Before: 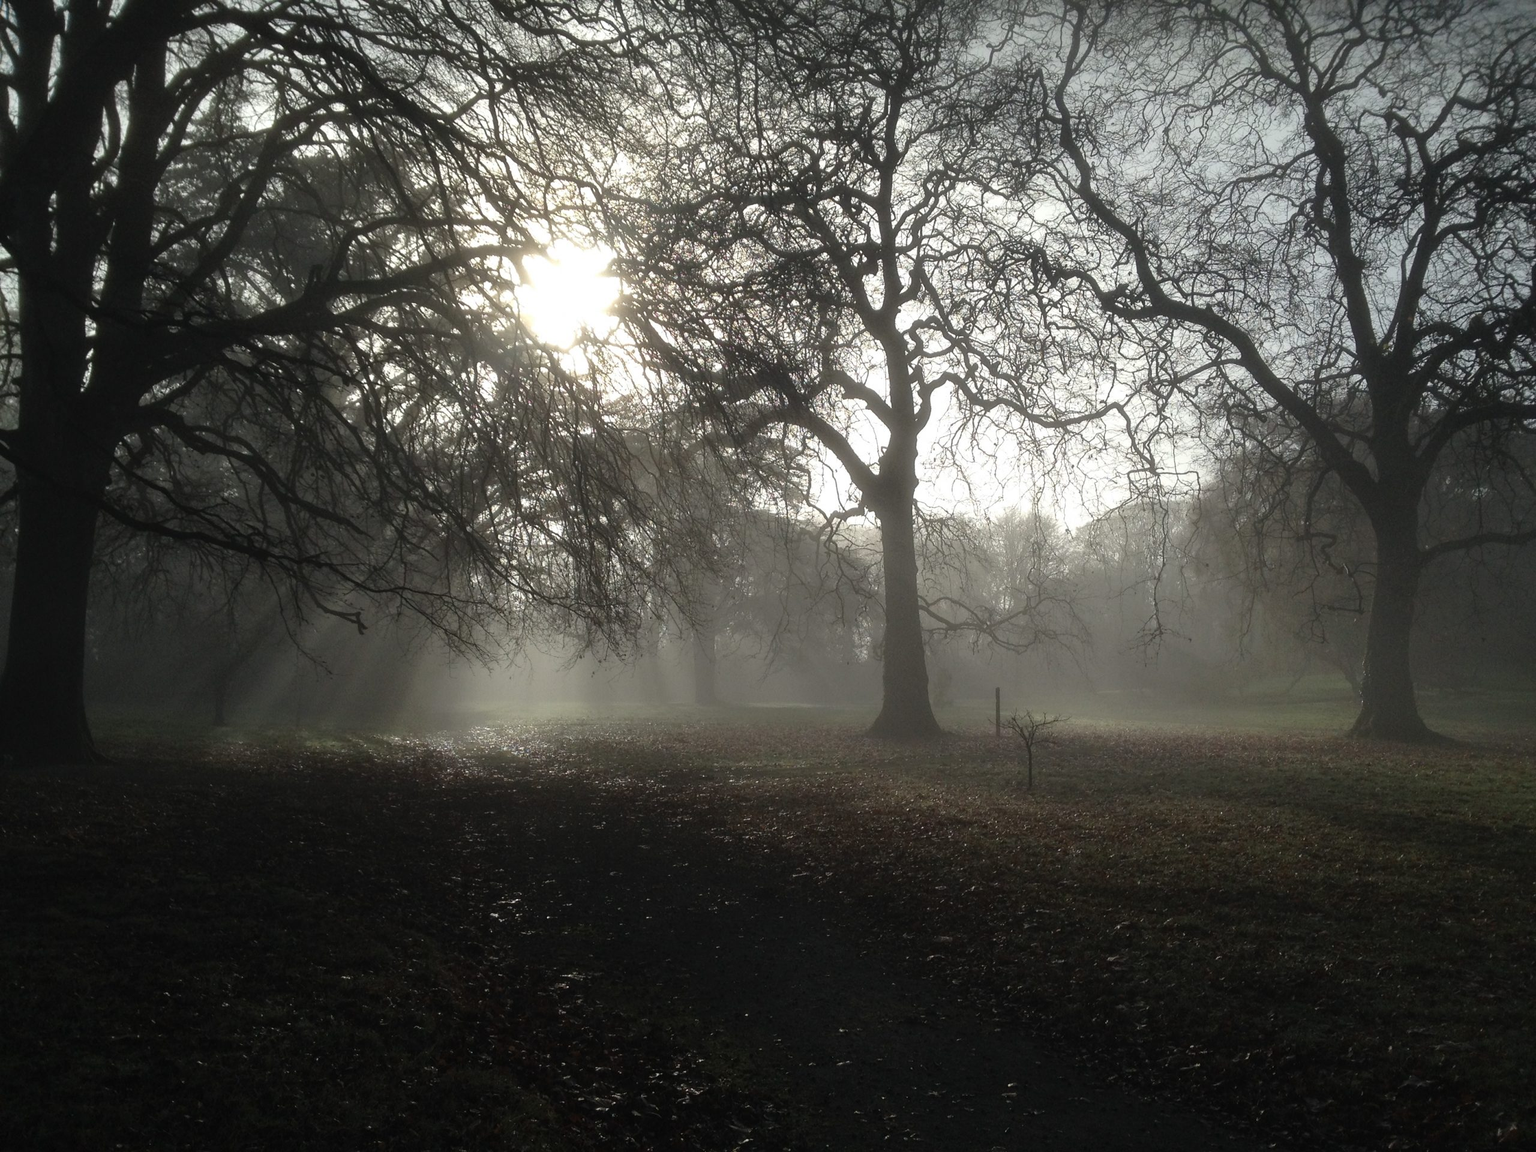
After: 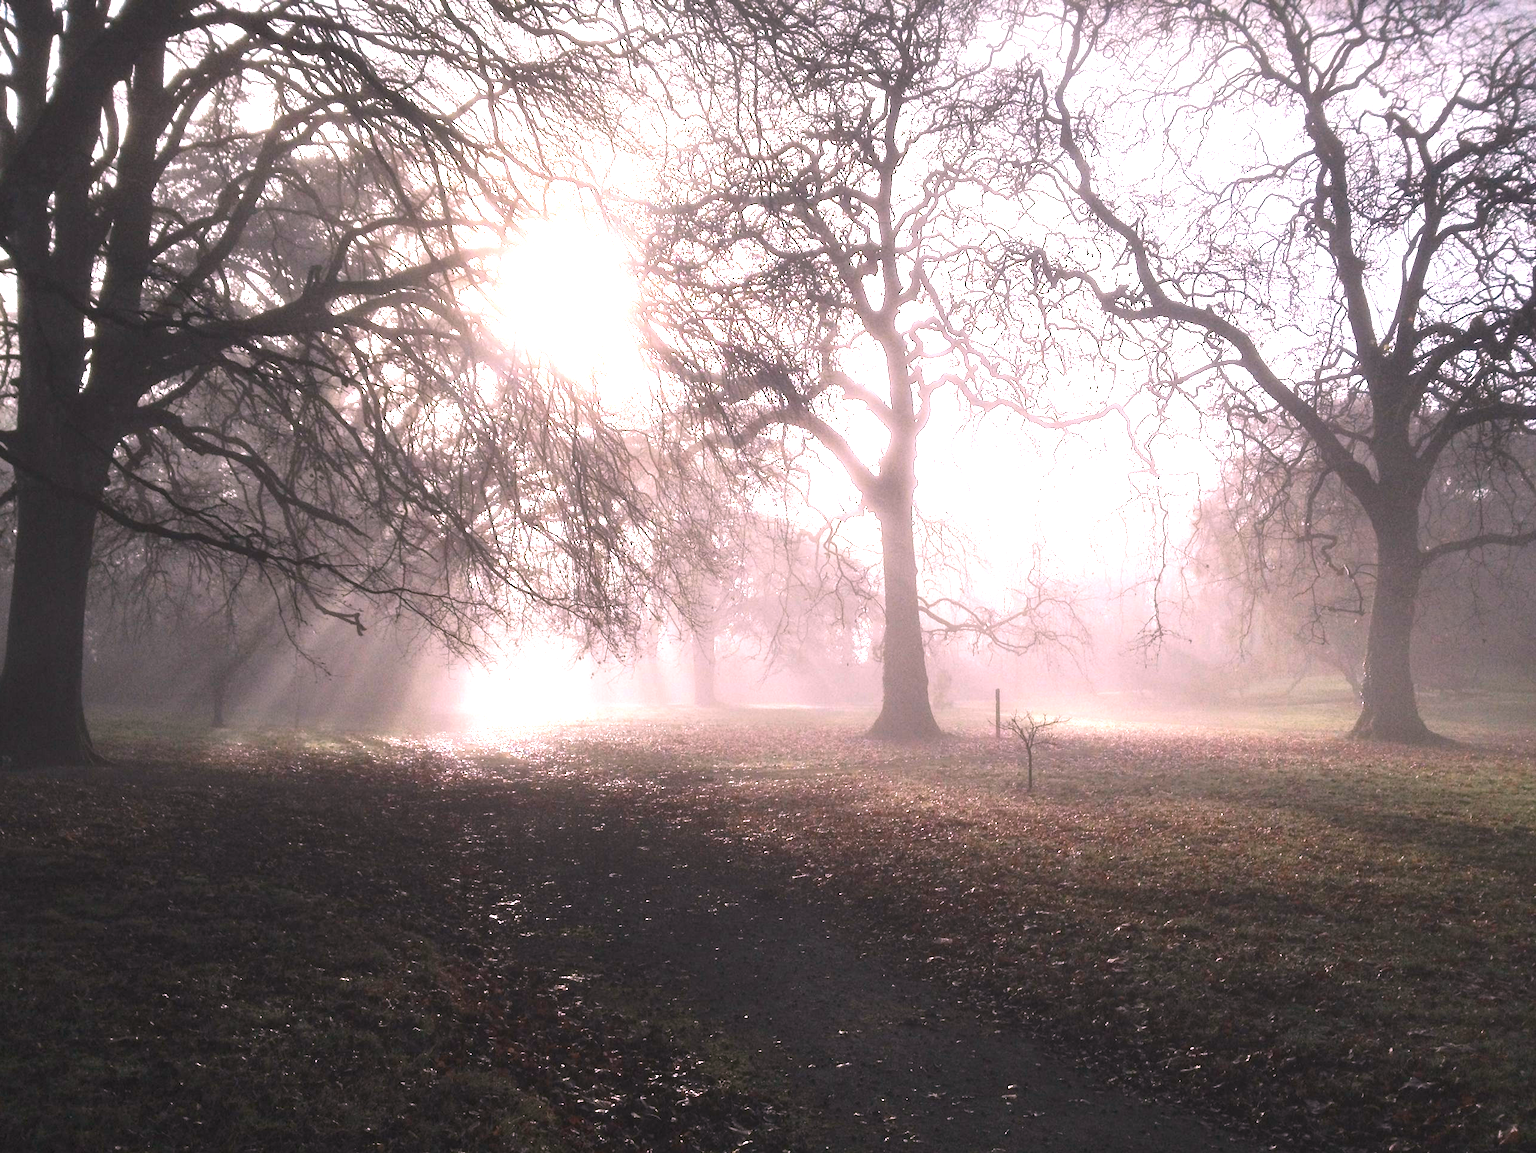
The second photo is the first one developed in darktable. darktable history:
crop and rotate: left 0.126%
white balance: red 1.188, blue 1.11
exposure: black level correction 0, exposure 2.138 EV, compensate exposure bias true, compensate highlight preservation false
